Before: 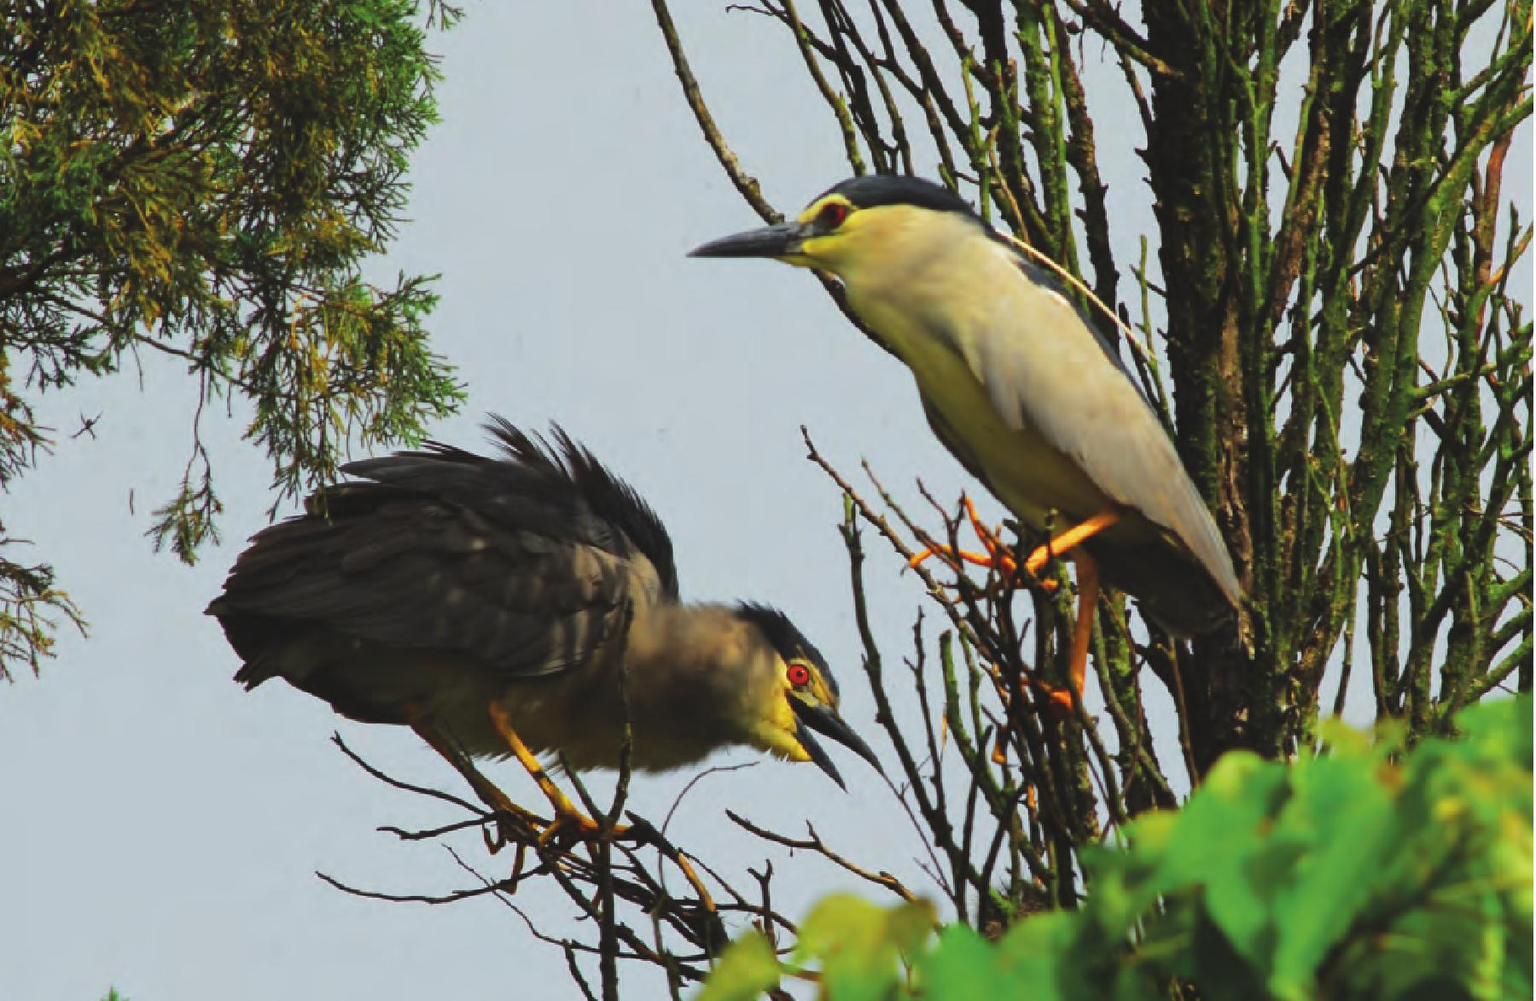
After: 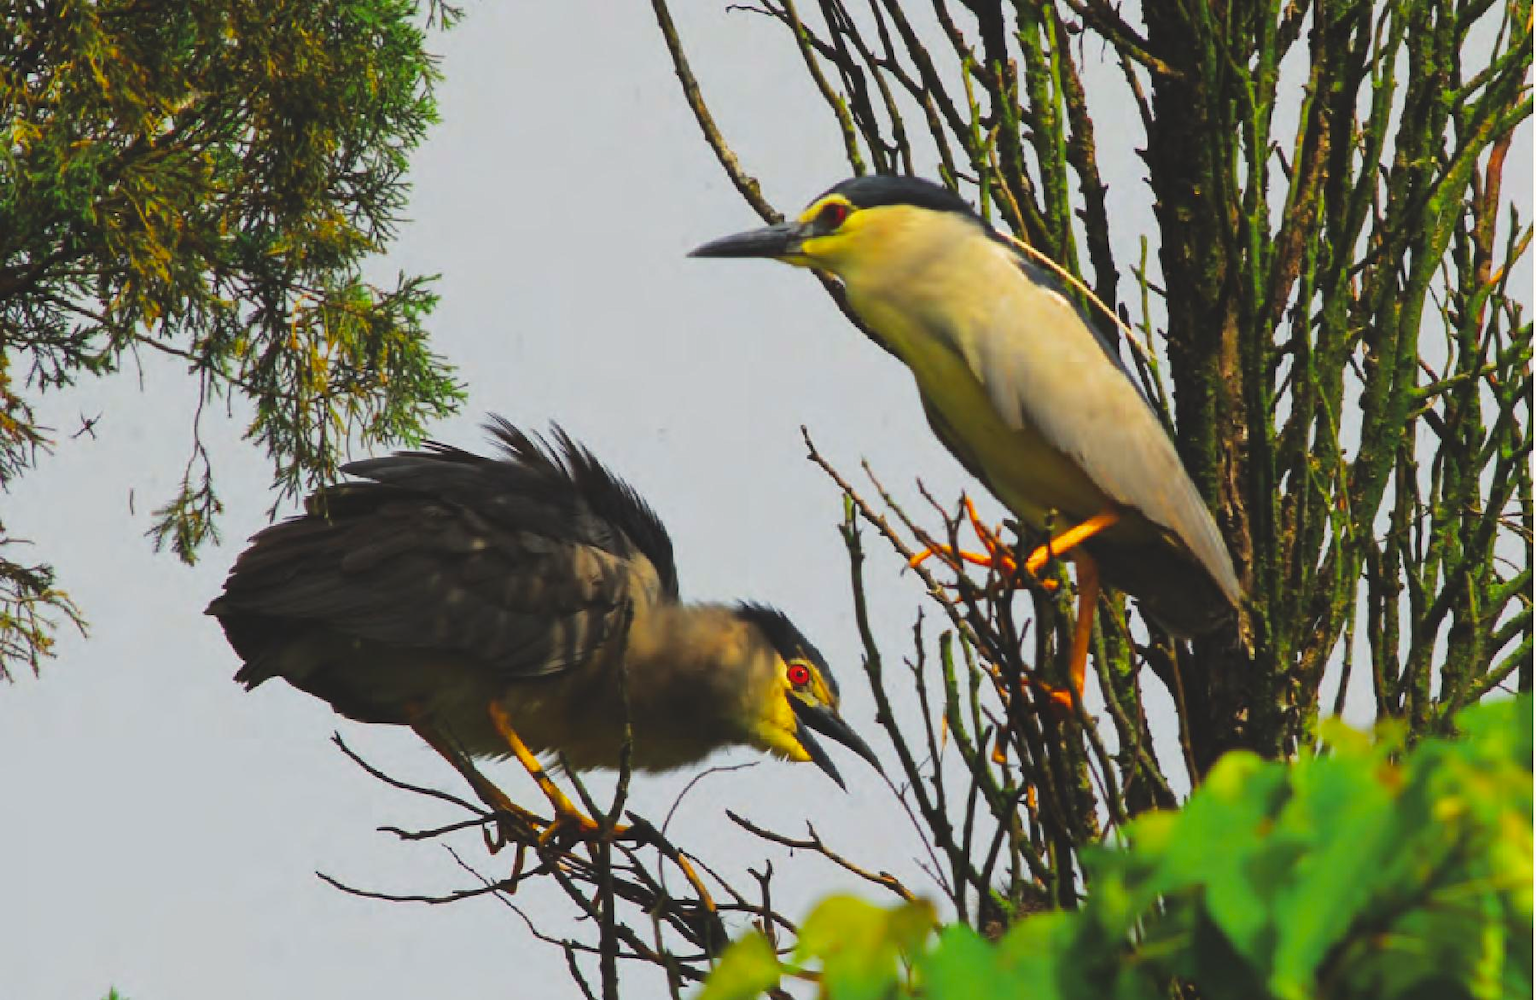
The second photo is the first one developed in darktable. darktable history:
color balance rgb: highlights gain › chroma 1.641%, highlights gain › hue 56.56°, global offset › luminance 0.475%, perceptual saturation grading › global saturation 17.445%, global vibrance 9.819%
